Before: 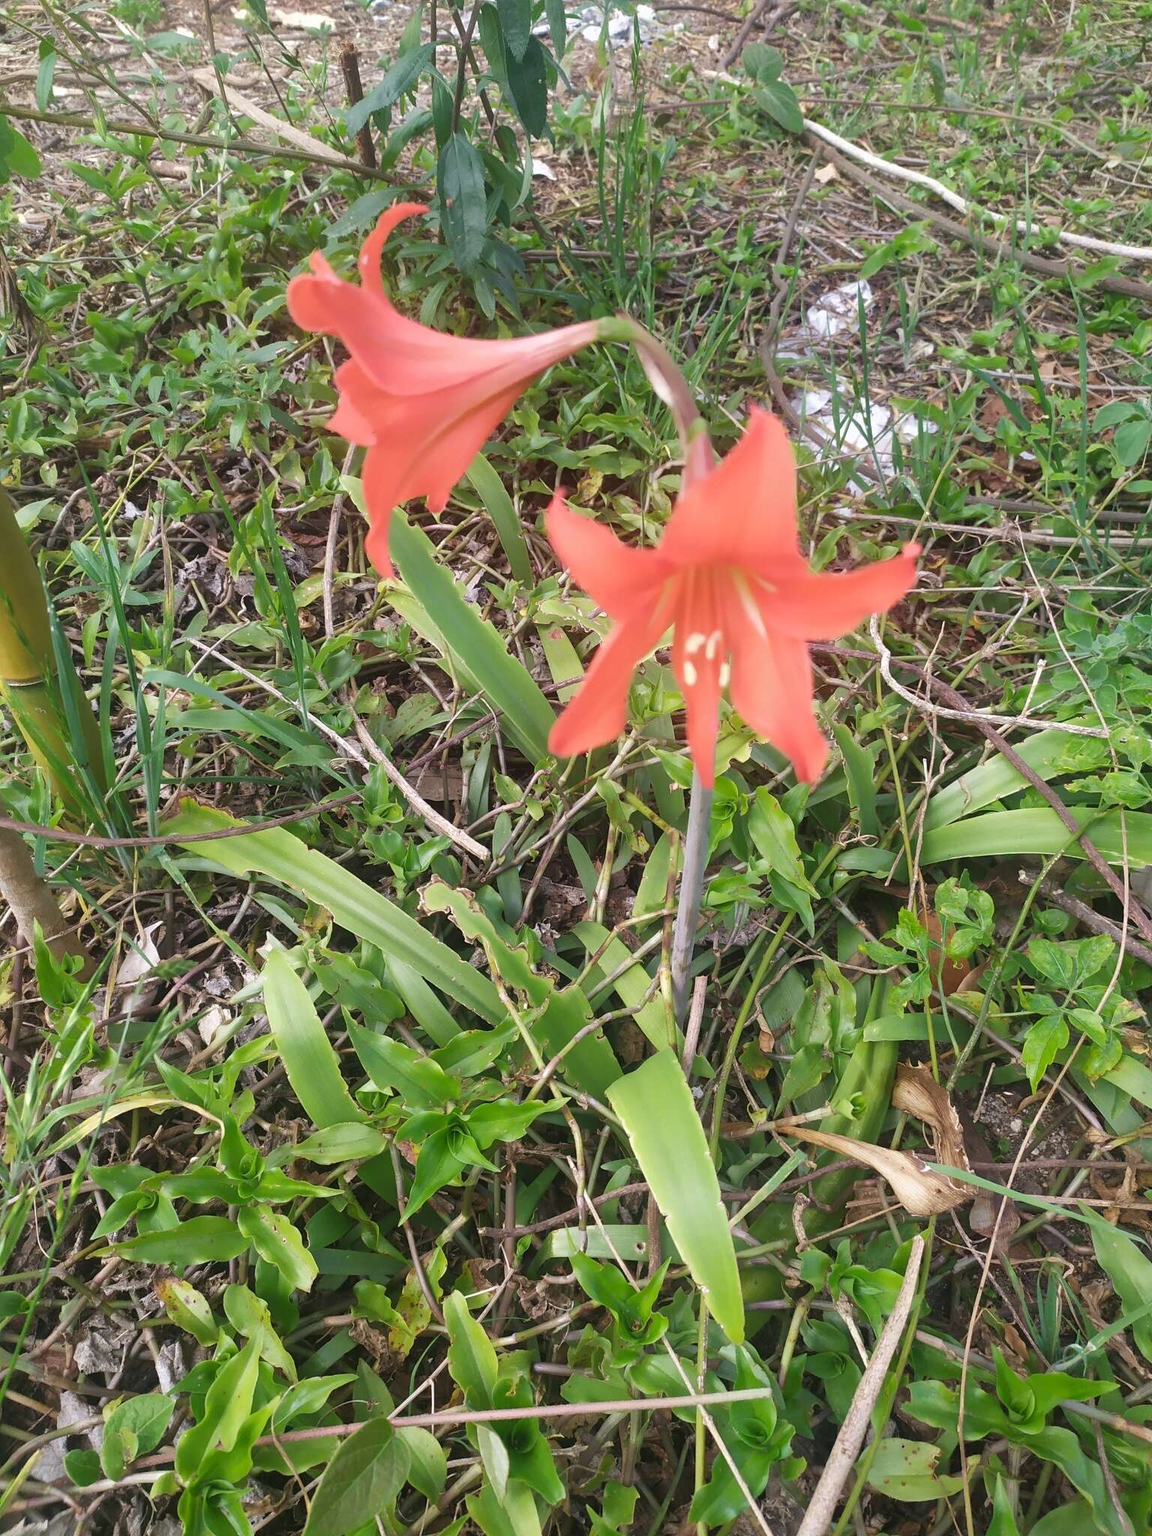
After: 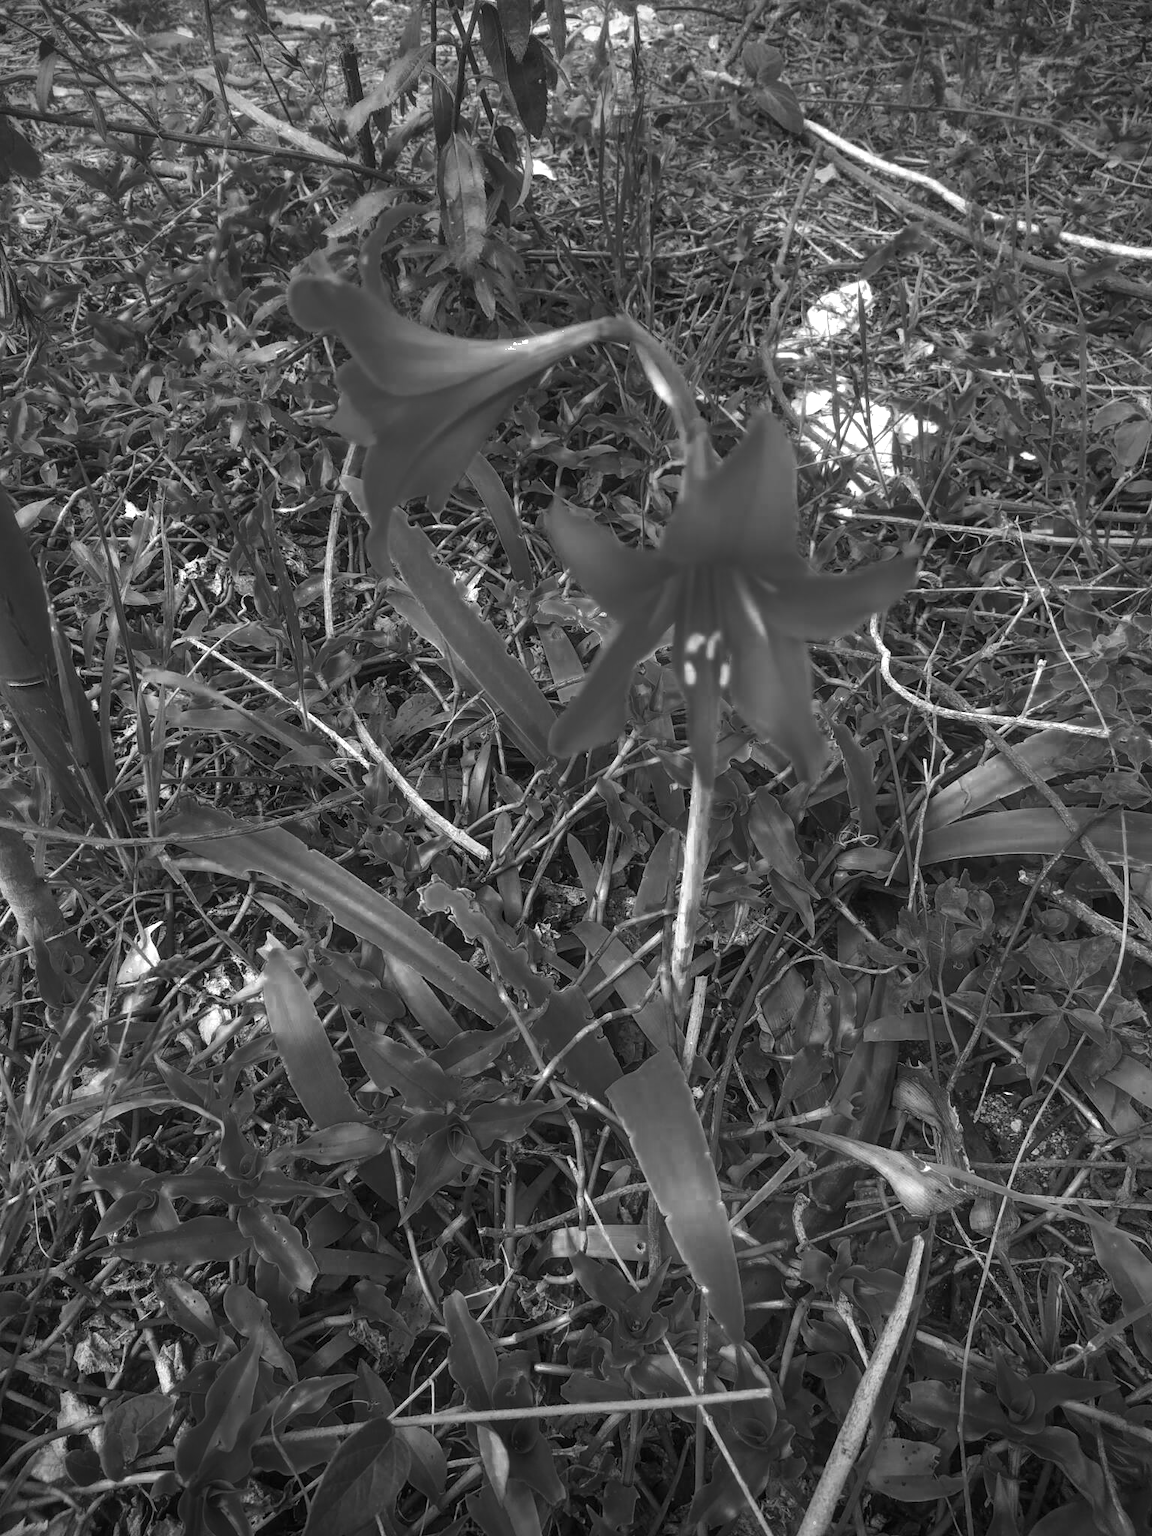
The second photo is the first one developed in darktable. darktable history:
vignetting: fall-off start 99.61%, width/height ratio 1.302
color zones: curves: ch0 [(0.287, 0.048) (0.493, 0.484) (0.737, 0.816)]; ch1 [(0, 0) (0.143, 0) (0.286, 0) (0.429, 0) (0.571, 0) (0.714, 0) (0.857, 0)]
local contrast: on, module defaults
tone equalizer: -8 EV -0.39 EV, -7 EV -0.419 EV, -6 EV -0.351 EV, -5 EV -0.184 EV, -3 EV 0.191 EV, -2 EV 0.339 EV, -1 EV 0.363 EV, +0 EV 0.407 EV, edges refinement/feathering 500, mask exposure compensation -1.57 EV, preserve details no
